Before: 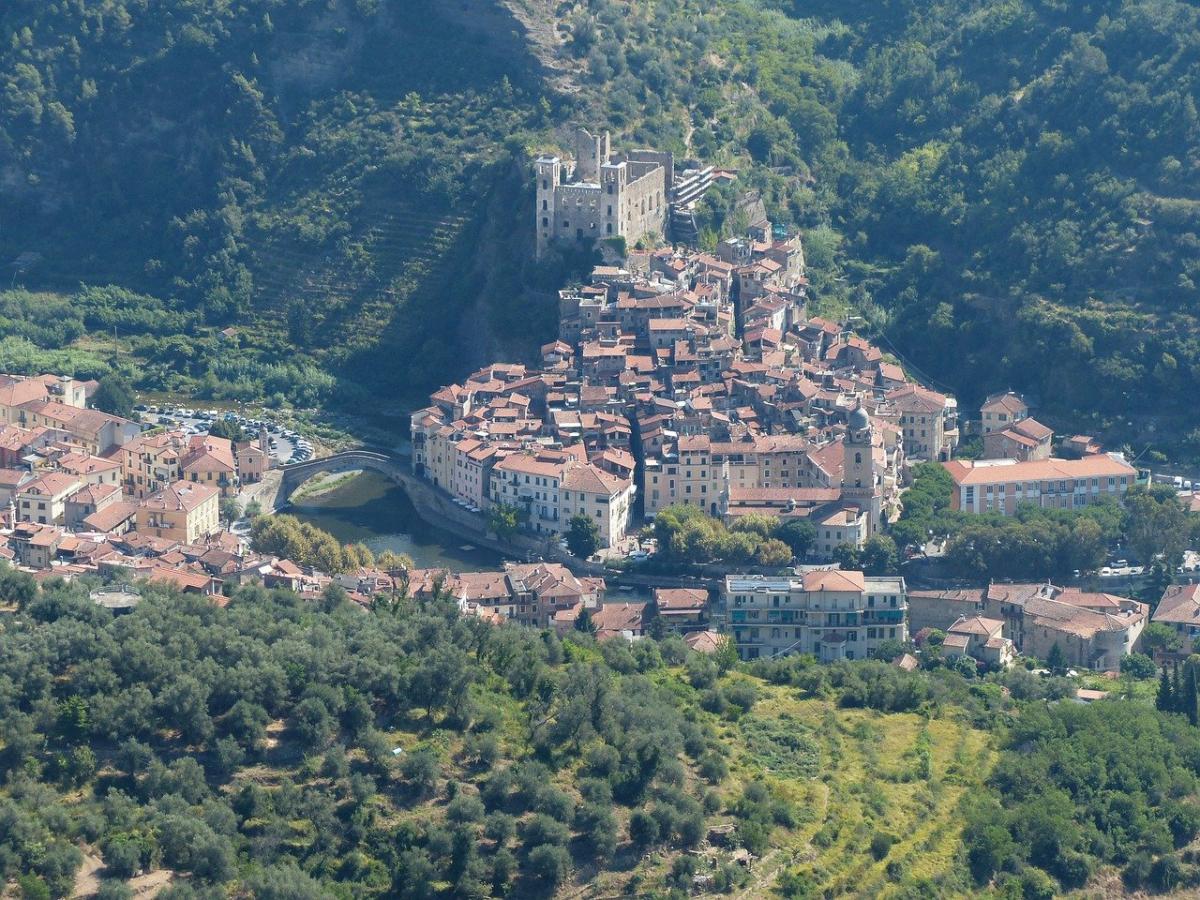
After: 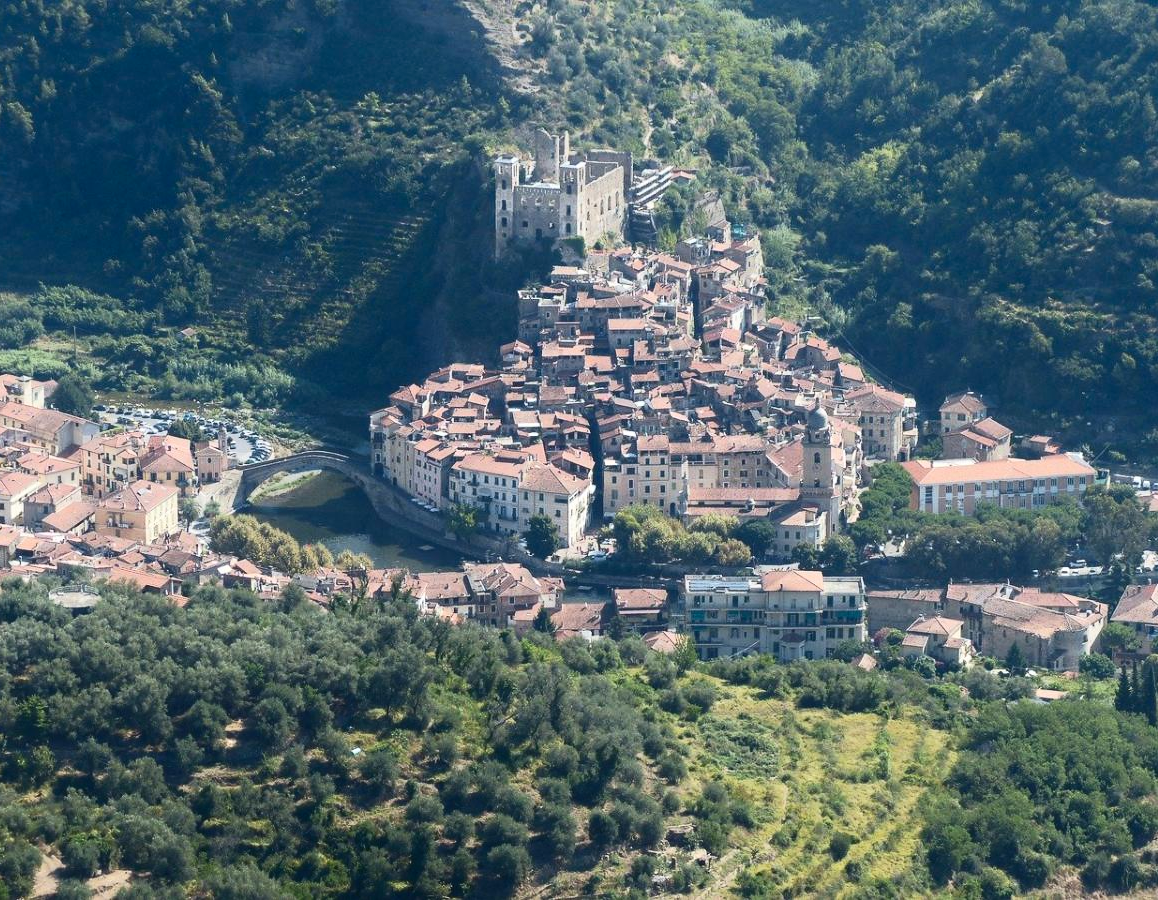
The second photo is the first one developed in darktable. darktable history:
tone curve: curves: ch0 [(0, 0) (0.003, 0.005) (0.011, 0.016) (0.025, 0.036) (0.044, 0.071) (0.069, 0.112) (0.1, 0.149) (0.136, 0.187) (0.177, 0.228) (0.224, 0.272) (0.277, 0.32) (0.335, 0.374) (0.399, 0.429) (0.468, 0.479) (0.543, 0.538) (0.623, 0.609) (0.709, 0.697) (0.801, 0.789) (0.898, 0.876) (1, 1)], color space Lab, independent channels, preserve colors none
levels: mode automatic, levels [0.026, 0.507, 0.987]
shadows and highlights: shadows -71.53, highlights 36.55, soften with gaussian
crop and rotate: left 3.418%
contrast brightness saturation: contrast 0.297
